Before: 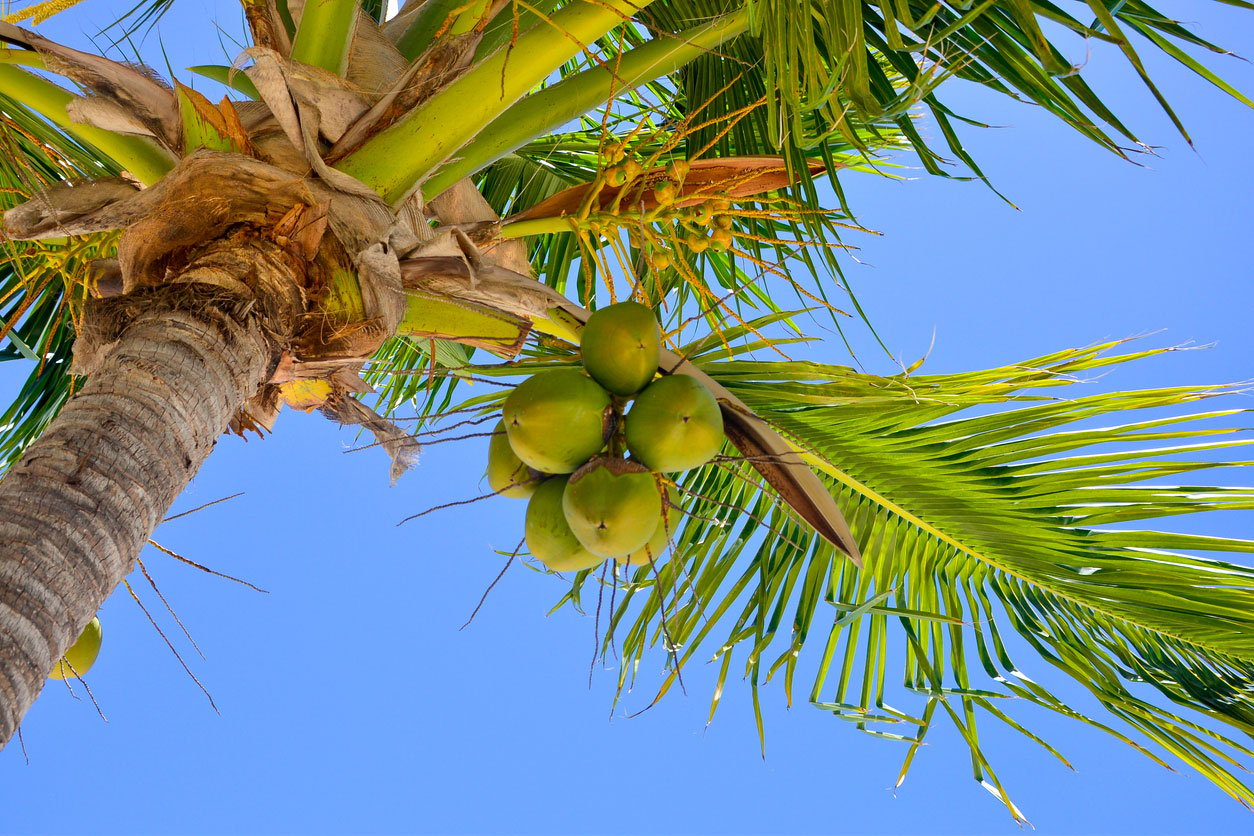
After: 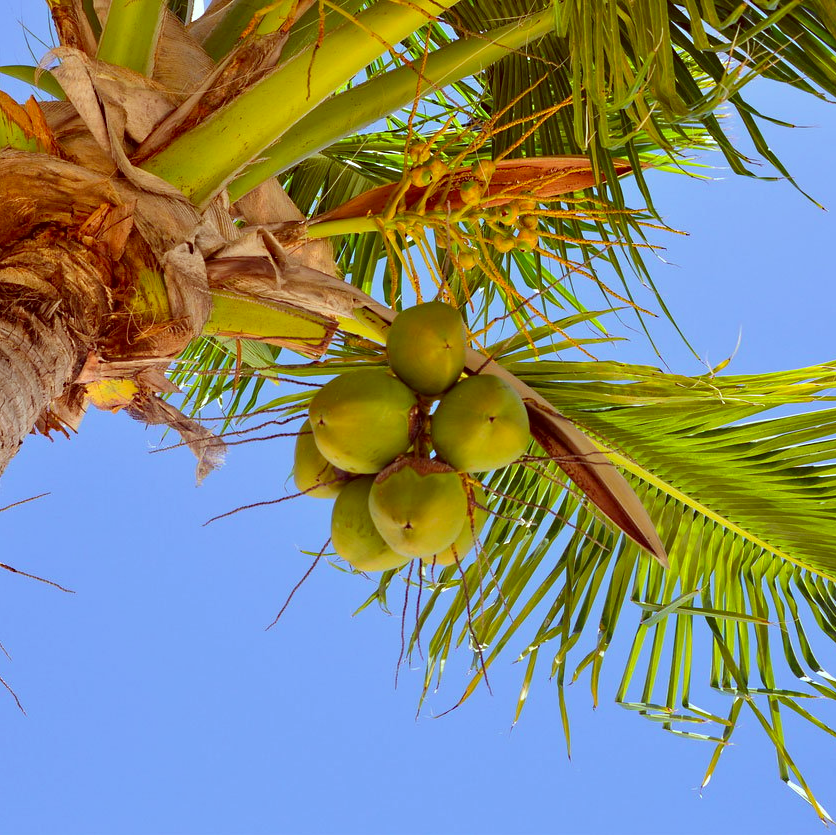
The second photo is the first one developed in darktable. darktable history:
crop and rotate: left 15.511%, right 17.797%
sharpen: radius 5.325, amount 0.313, threshold 26.405
color correction: highlights a* -7.26, highlights b* -0.185, shadows a* 20.49, shadows b* 11.4
